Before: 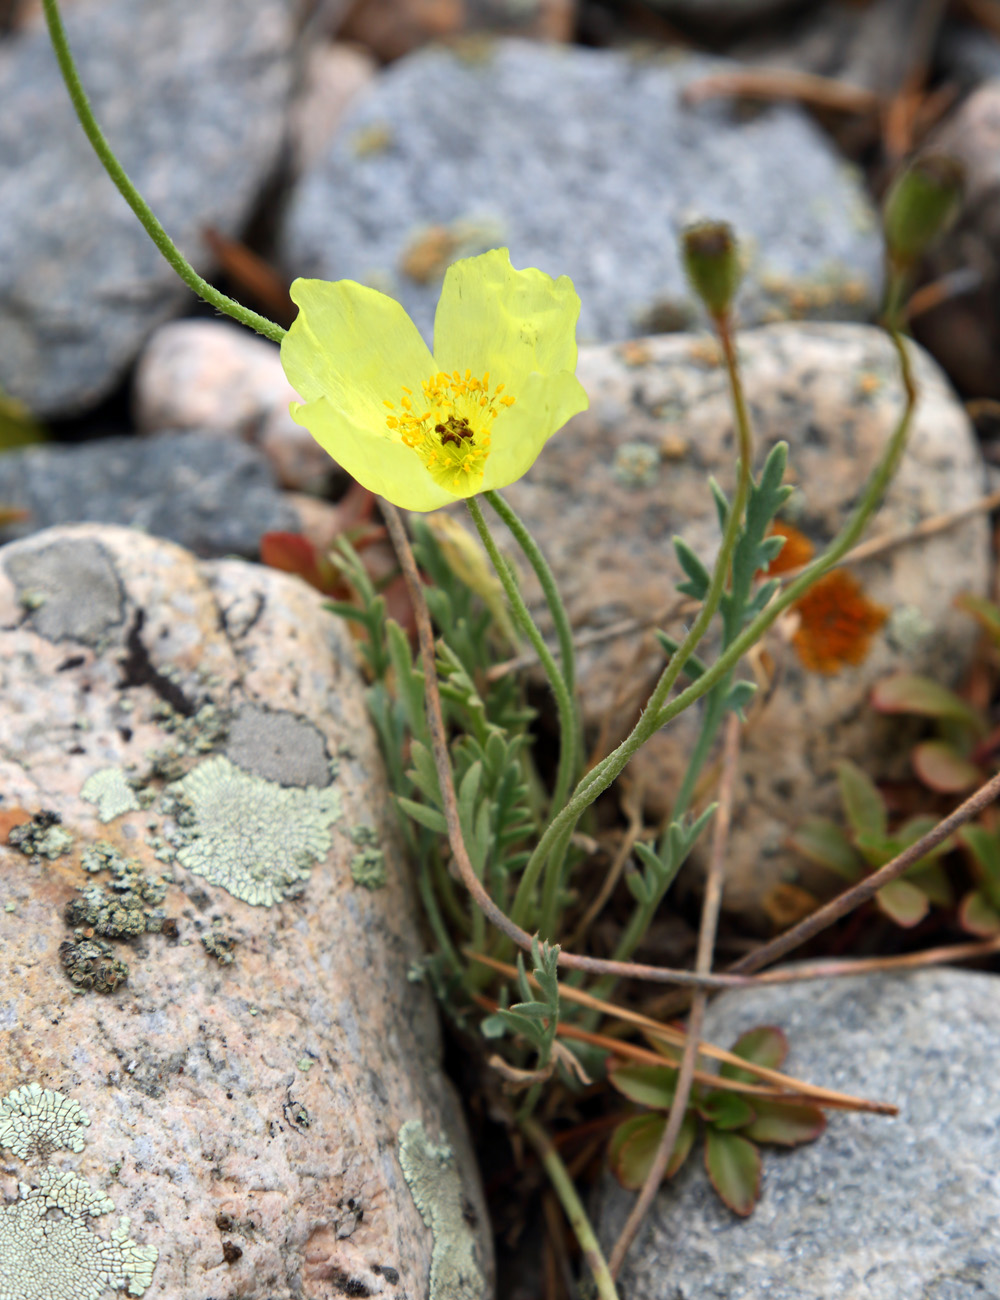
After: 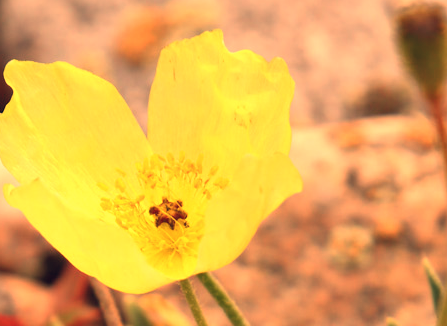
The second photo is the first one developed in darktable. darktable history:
crop: left 28.64%, top 16.832%, right 26.637%, bottom 58.055%
color balance rgb: shadows lift › hue 87.51°, highlights gain › chroma 1.62%, highlights gain › hue 55.1°, global offset › chroma 0.1%, global offset › hue 253.66°, linear chroma grading › global chroma 0.5%
white balance: red 1.467, blue 0.684
